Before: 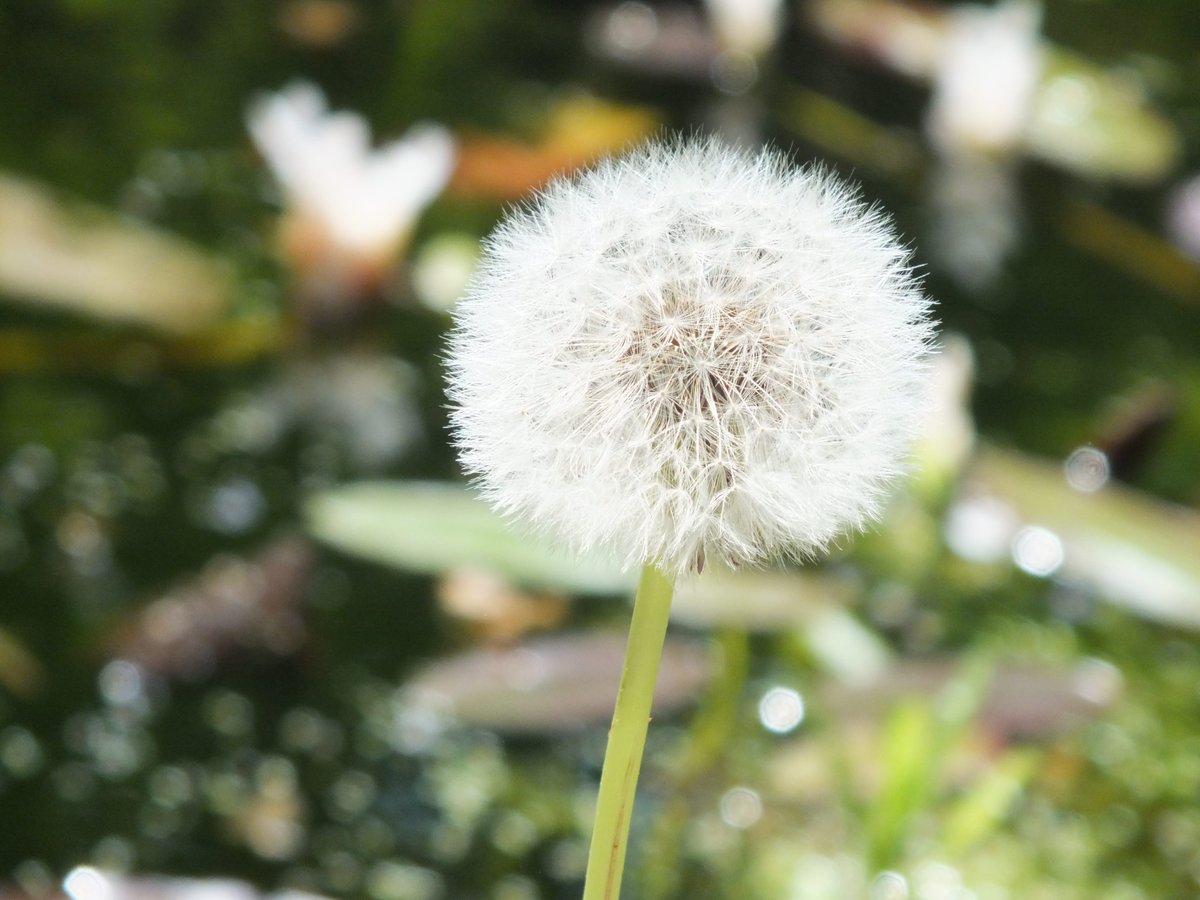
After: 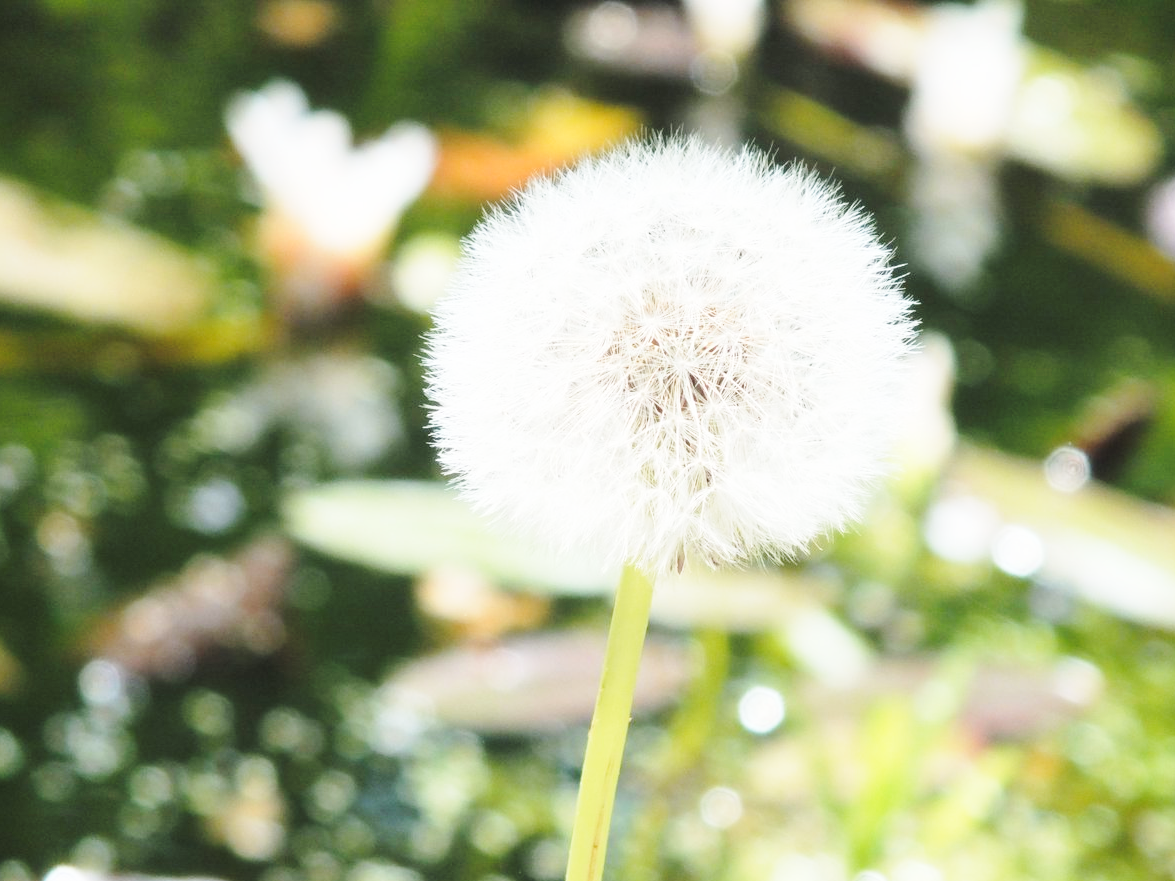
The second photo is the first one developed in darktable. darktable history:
base curve: curves: ch0 [(0, 0) (0.028, 0.03) (0.121, 0.232) (0.46, 0.748) (0.859, 0.968) (1, 1)], preserve colors none
contrast brightness saturation: brightness 0.15
crop: left 1.743%, right 0.268%, bottom 2.011%
